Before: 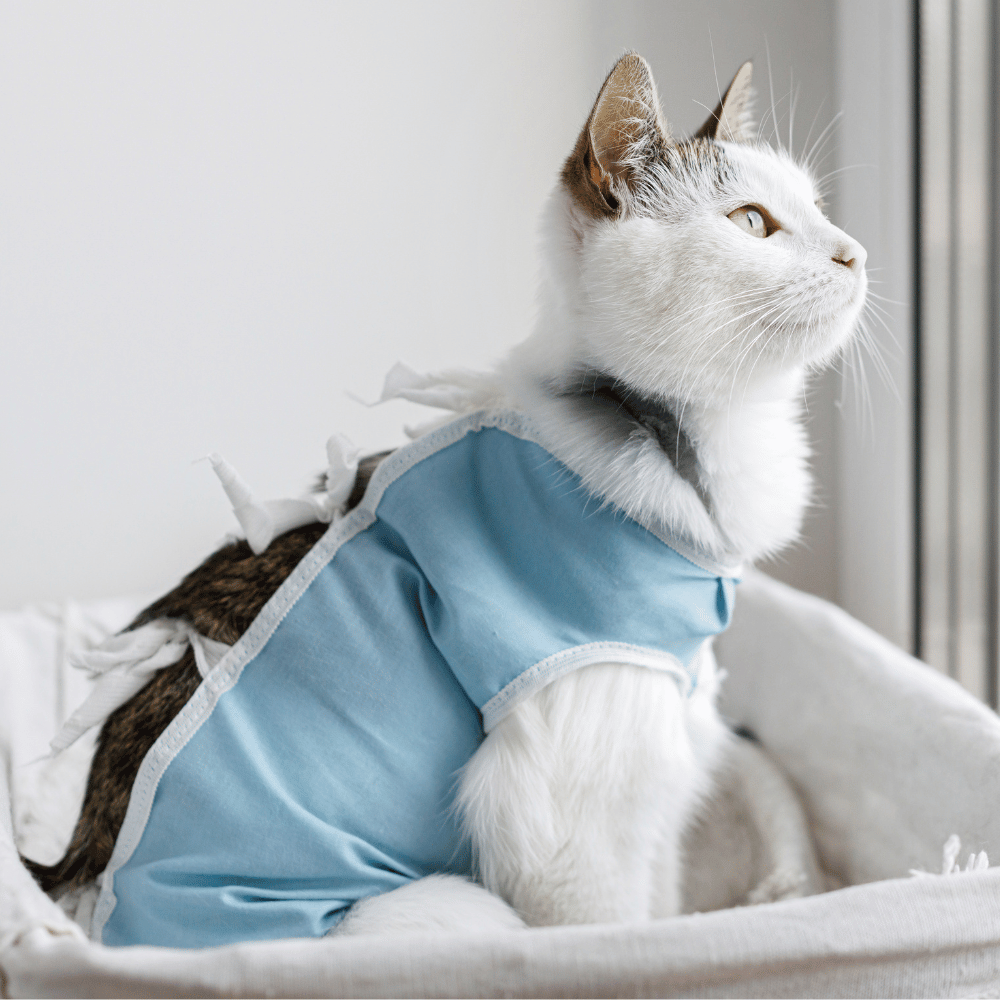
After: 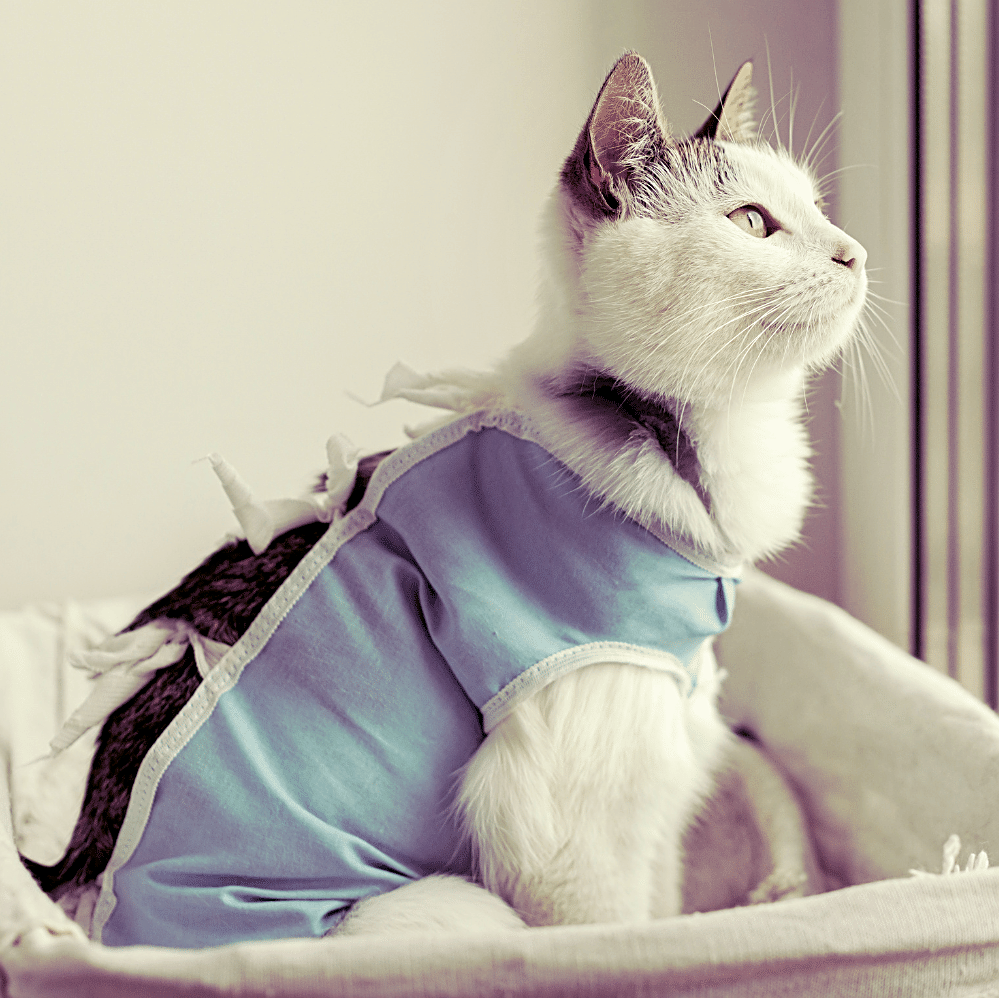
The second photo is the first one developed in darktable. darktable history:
crop: top 0.05%, bottom 0.098%
color correction: highlights a* -1.43, highlights b* 10.12, shadows a* 0.395, shadows b* 19.35
exposure: black level correction 0.005, exposure 0.014 EV, compensate highlight preservation false
split-toning: shadows › hue 277.2°, shadows › saturation 0.74
sharpen: on, module defaults
haze removal: compatibility mode true, adaptive false
